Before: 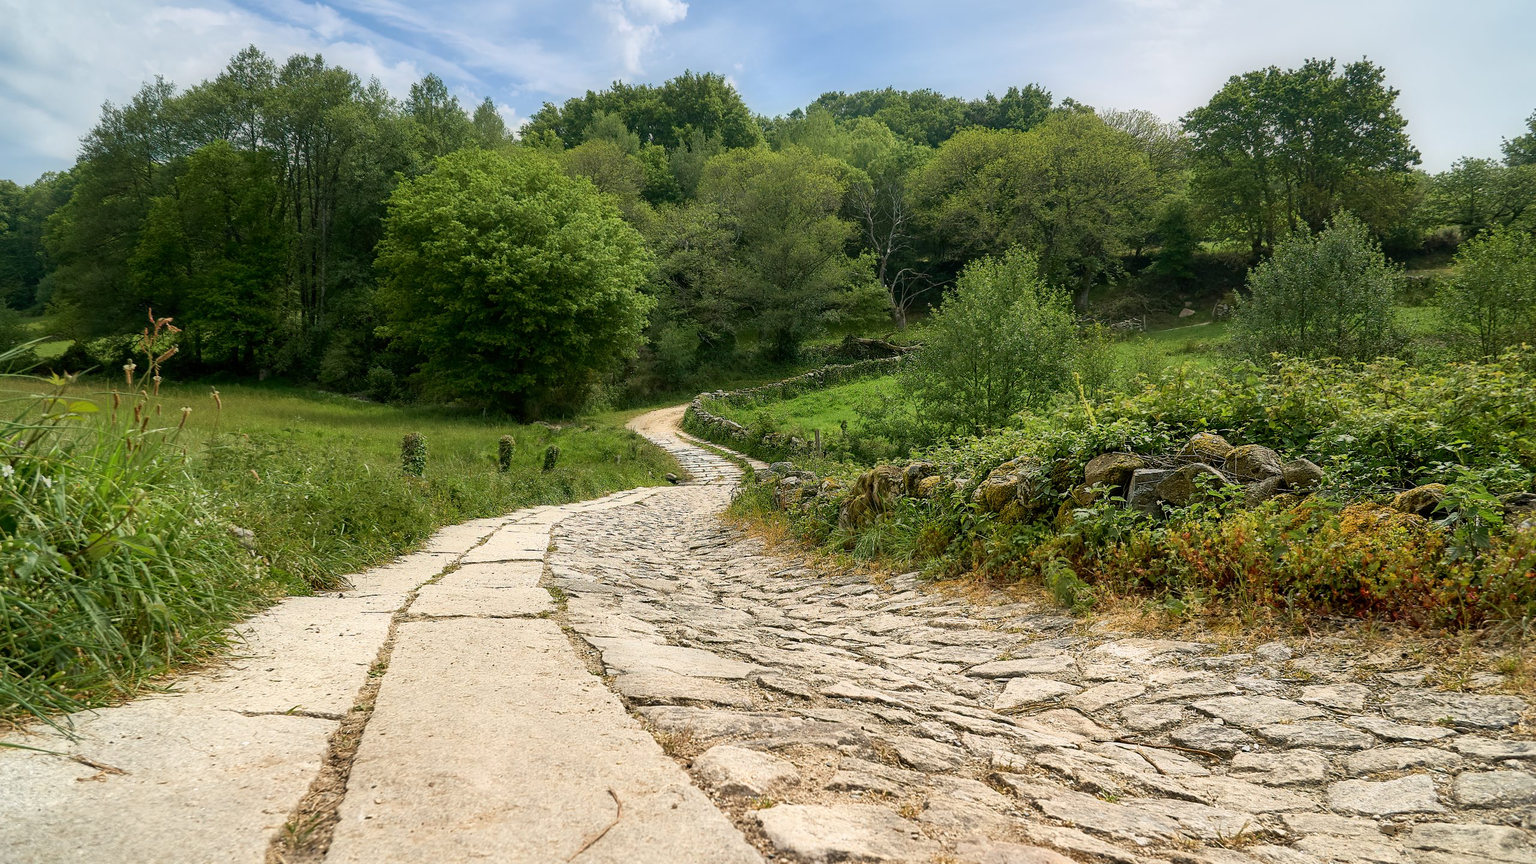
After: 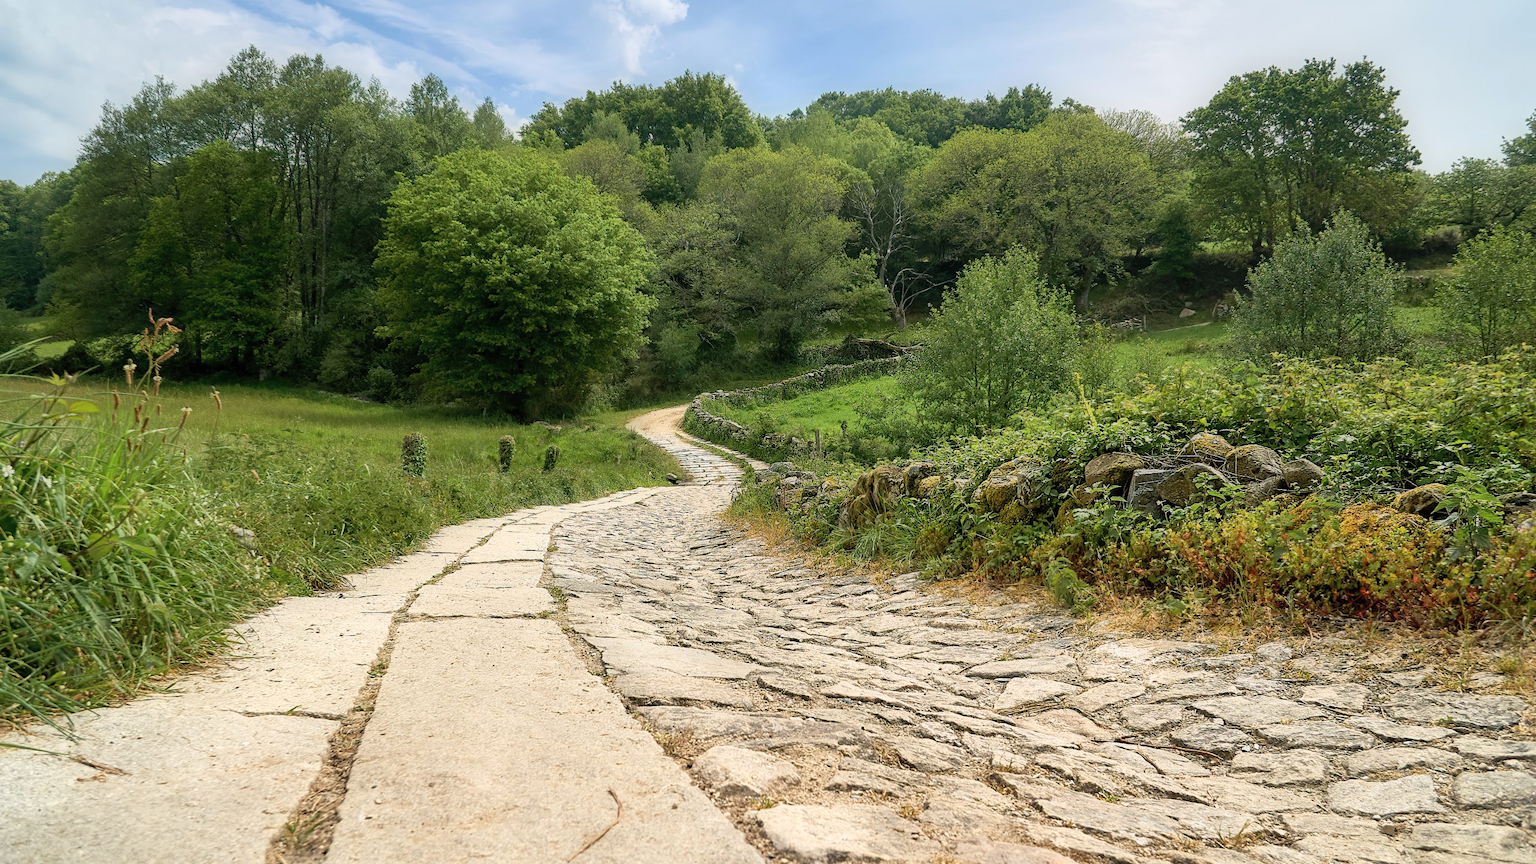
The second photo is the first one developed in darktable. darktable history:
contrast brightness saturation: contrast 0.052, brightness 0.065, saturation 0.006
exposure: compensate highlight preservation false
